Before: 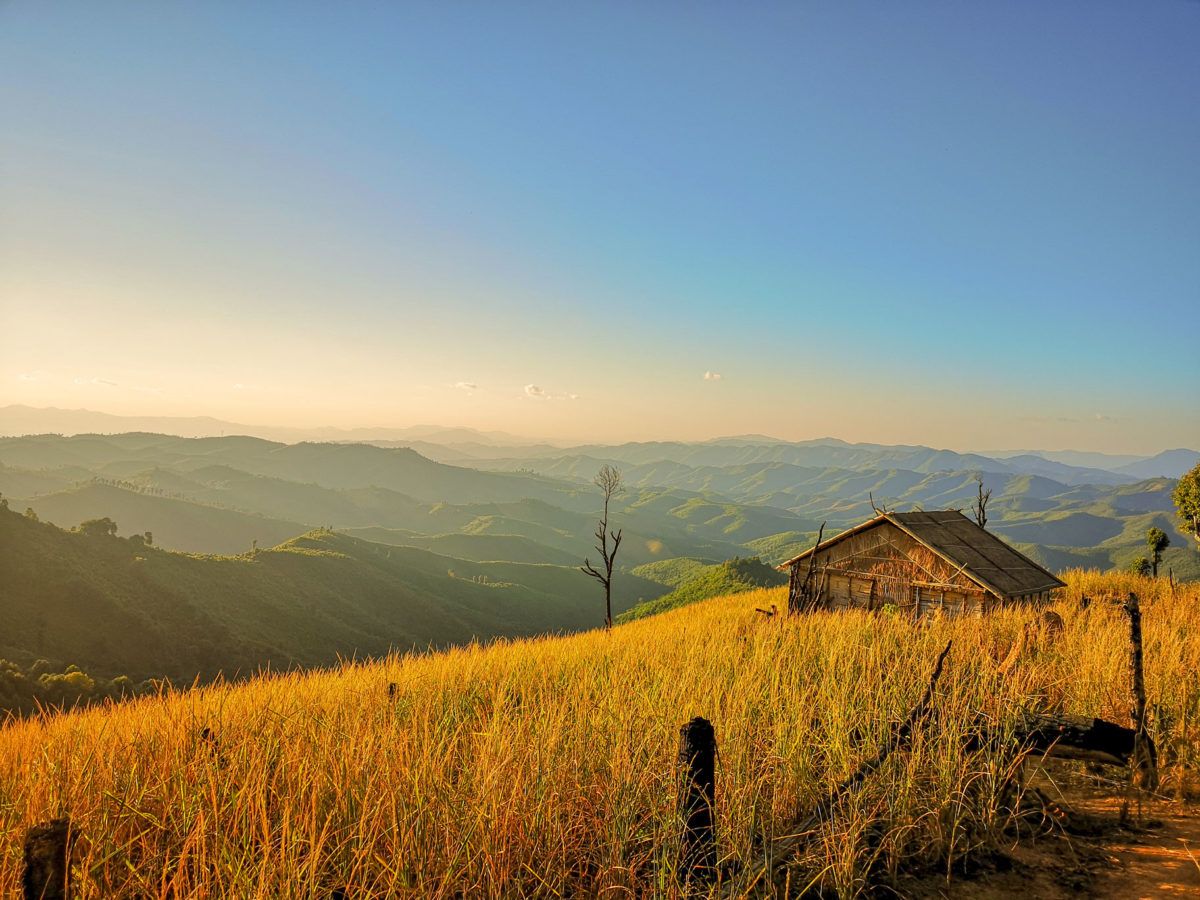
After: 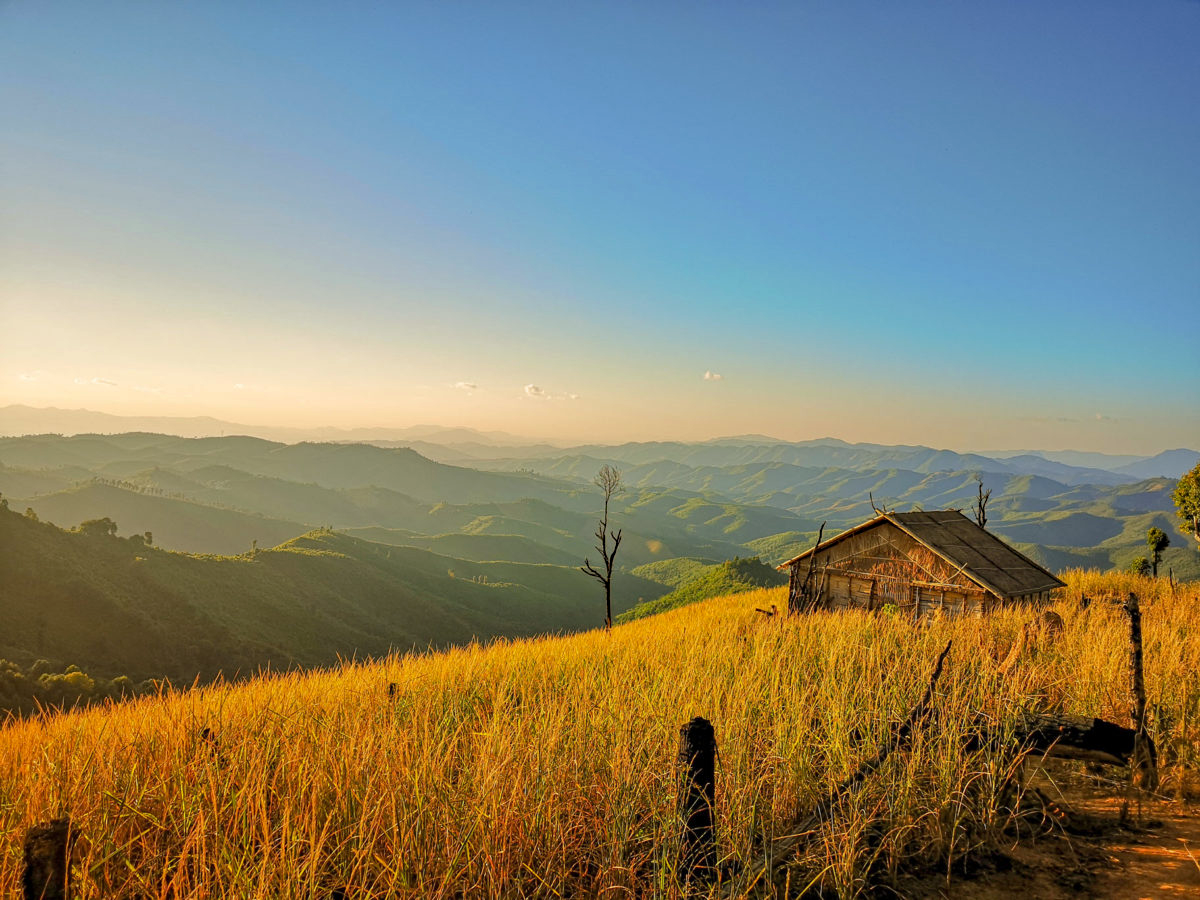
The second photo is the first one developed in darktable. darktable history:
exposure: exposure -0.026 EV, compensate highlight preservation false
haze removal: compatibility mode true, adaptive false
